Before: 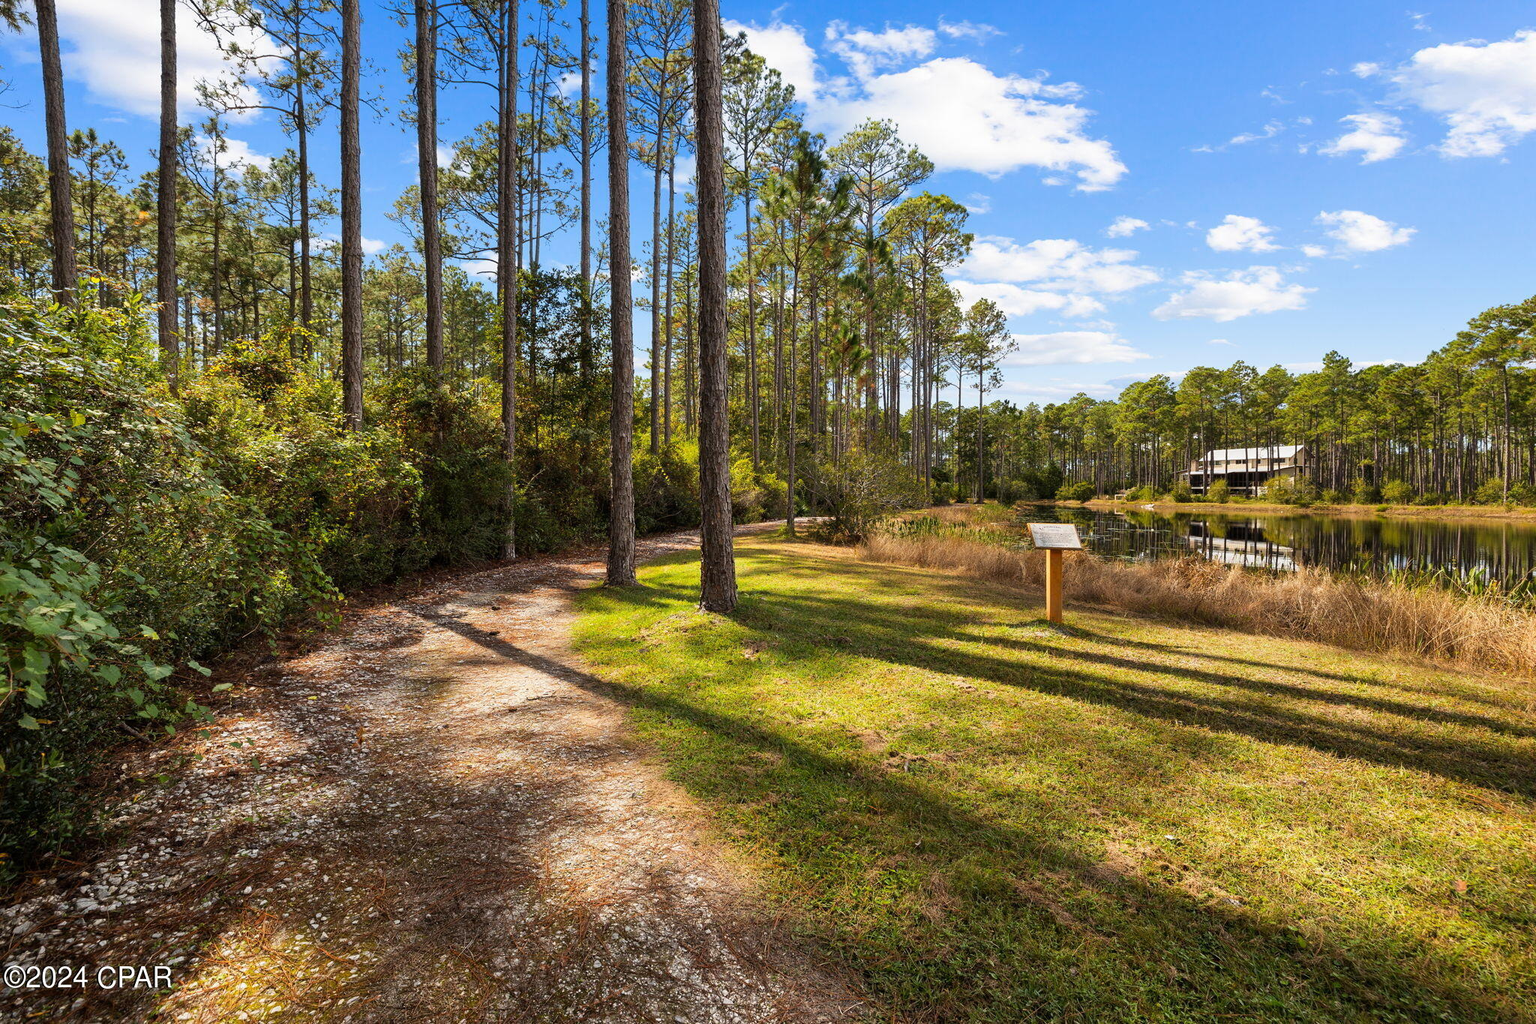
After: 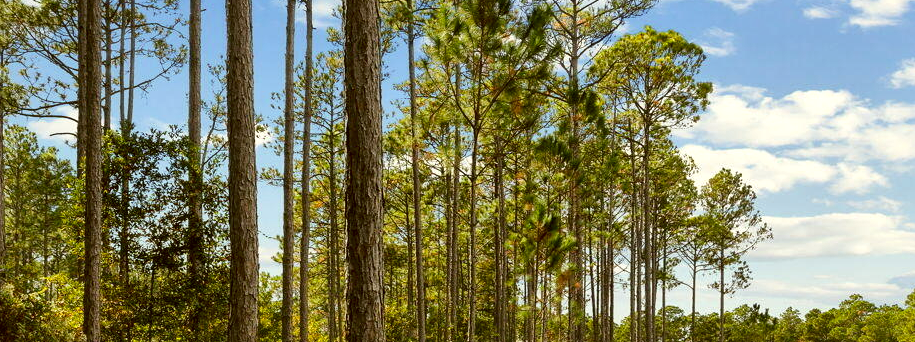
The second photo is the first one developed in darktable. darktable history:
tone equalizer: on, module defaults
color correction: highlights a* -1.43, highlights b* 10.12, shadows a* 0.395, shadows b* 19.35
local contrast: mode bilateral grid, contrast 20, coarseness 50, detail 150%, midtone range 0.2
crop: left 28.64%, top 16.832%, right 26.637%, bottom 58.055%
